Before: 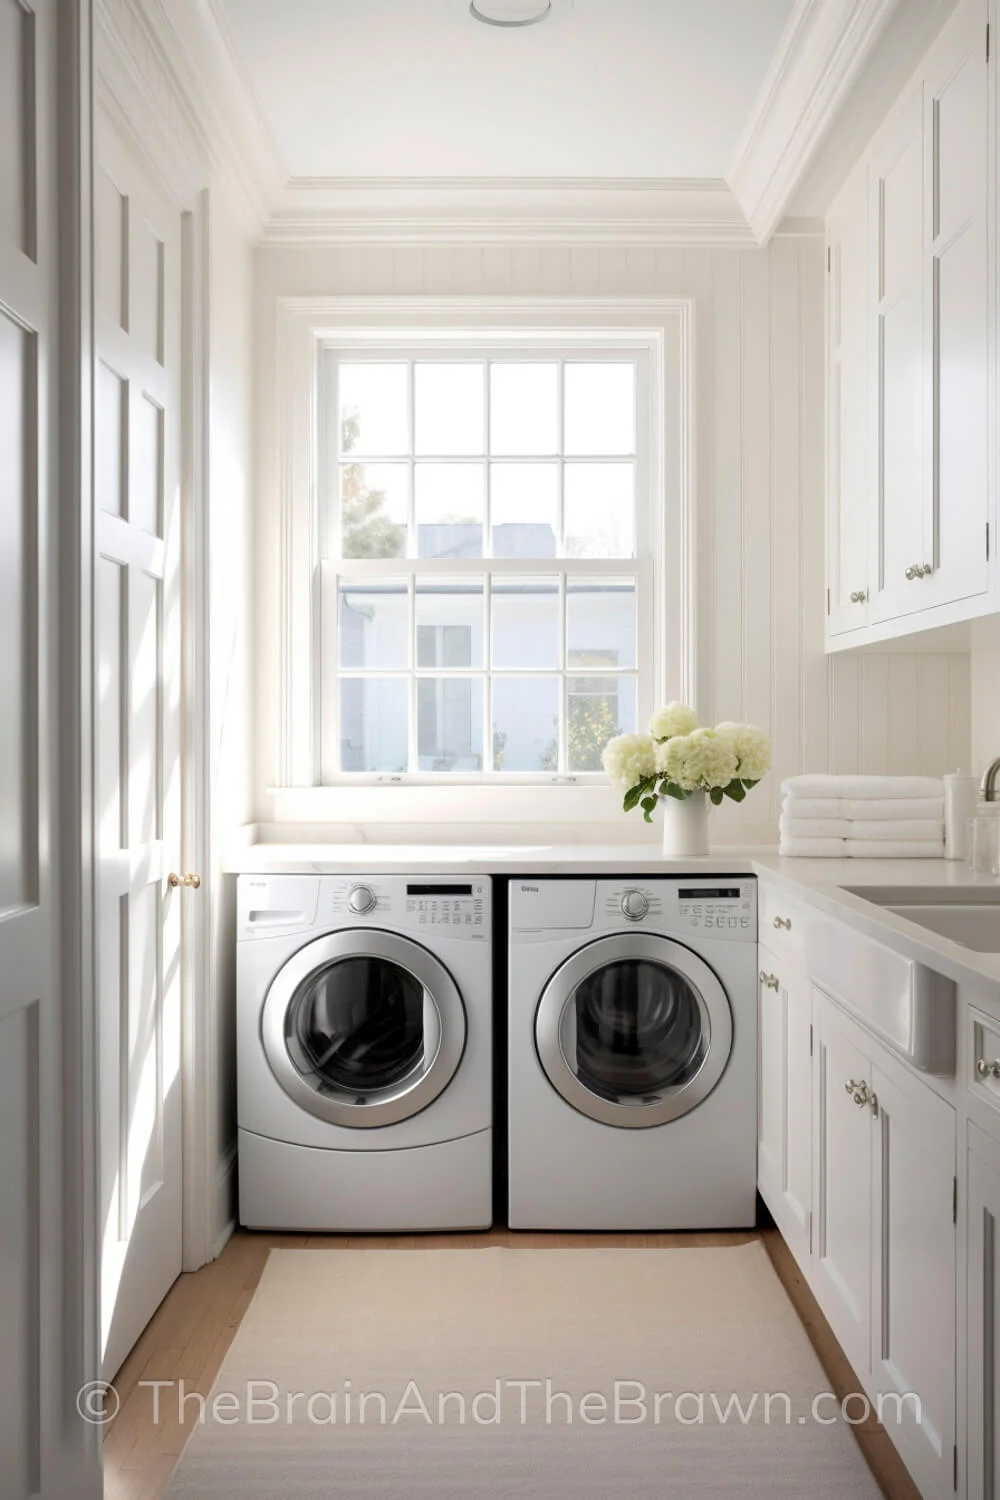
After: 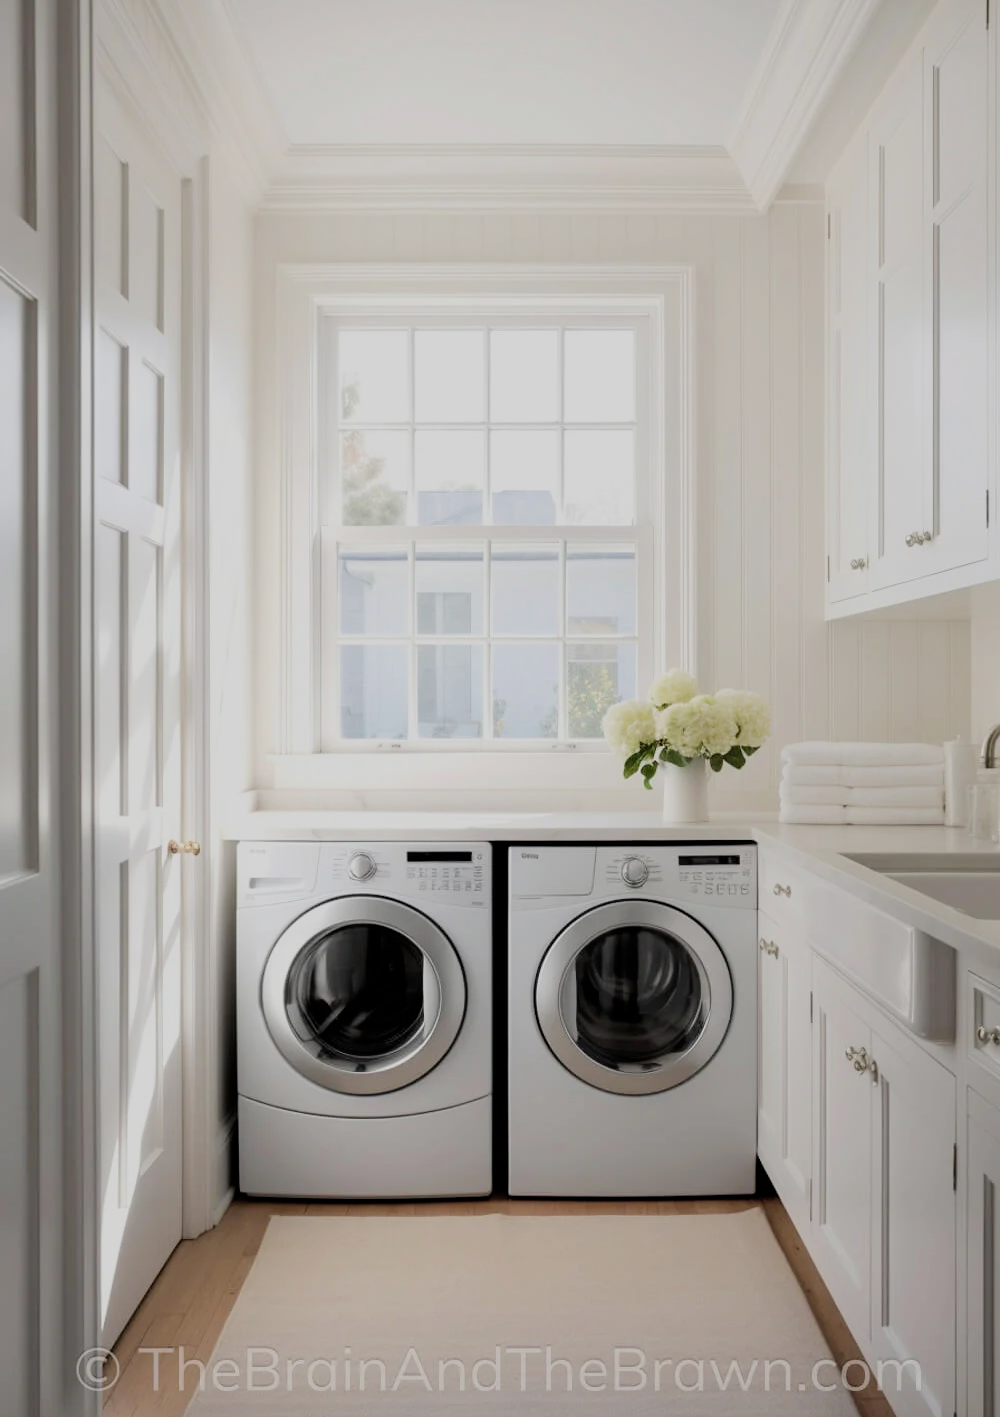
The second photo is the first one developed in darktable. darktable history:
crop and rotate: top 2.244%, bottom 3.269%
filmic rgb: black relative exposure -7.65 EV, white relative exposure 4.56 EV, hardness 3.61
